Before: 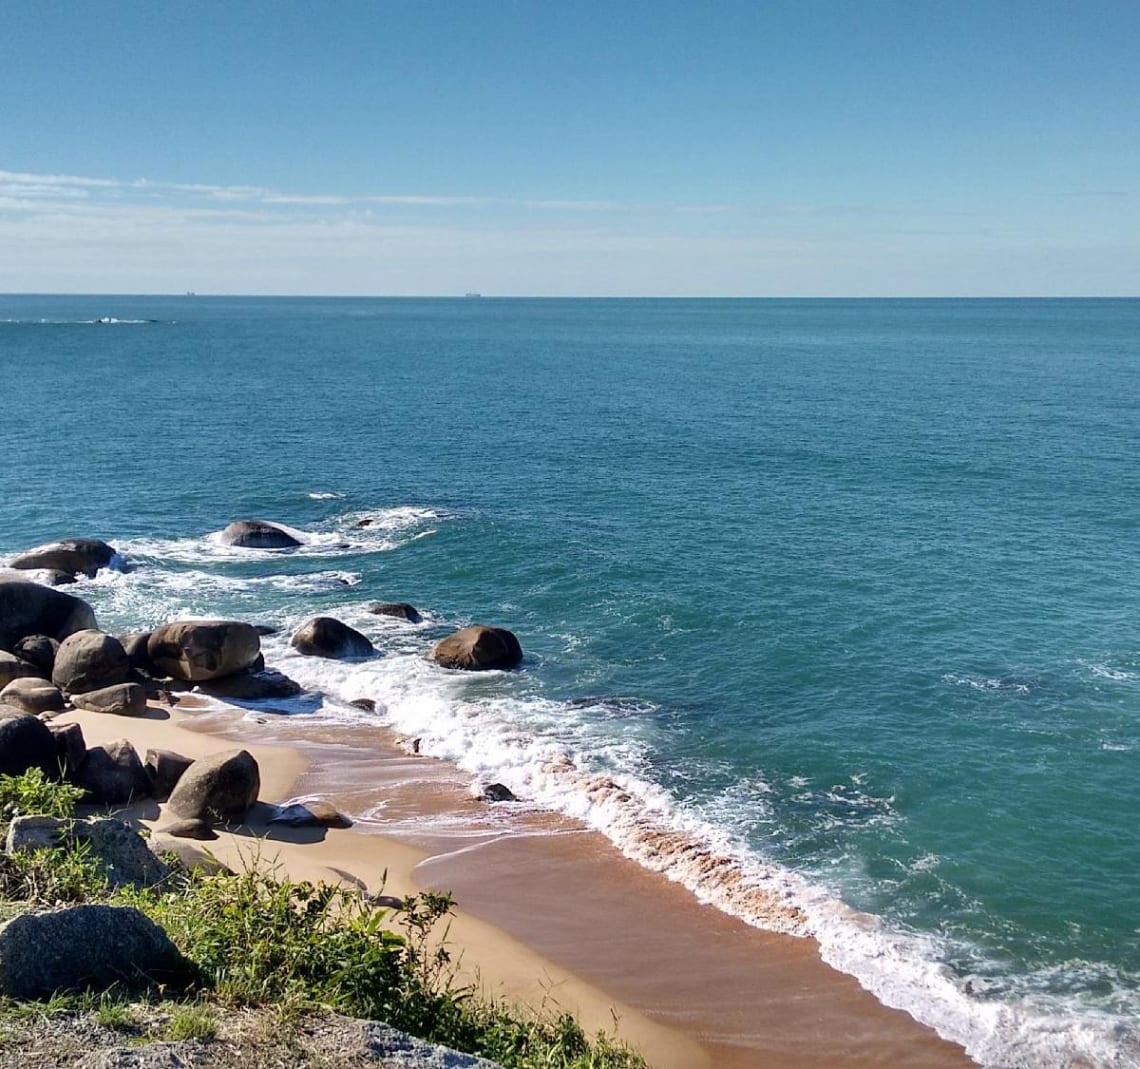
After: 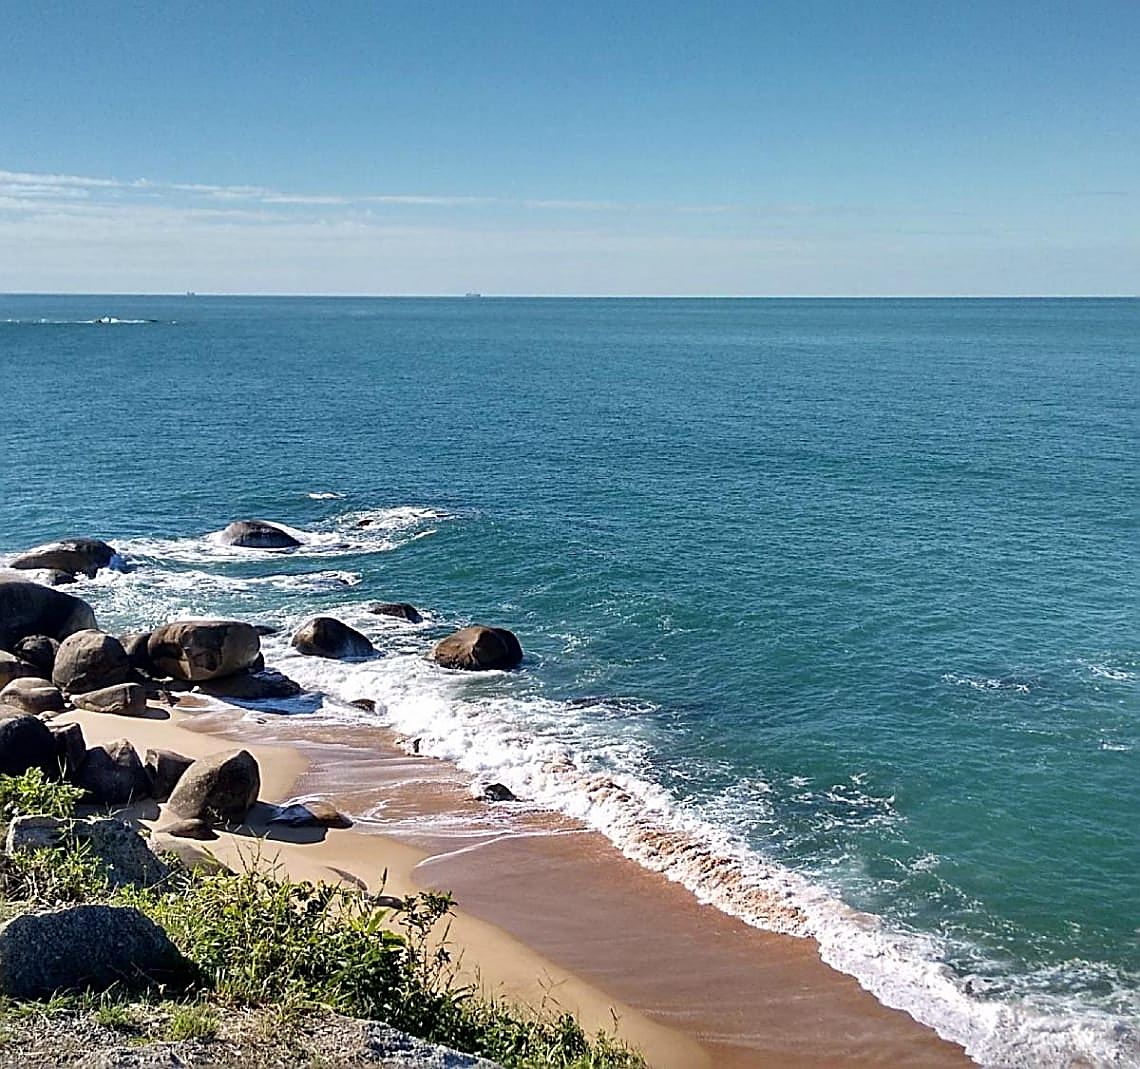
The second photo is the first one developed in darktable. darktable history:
sharpen: amount 1.001
